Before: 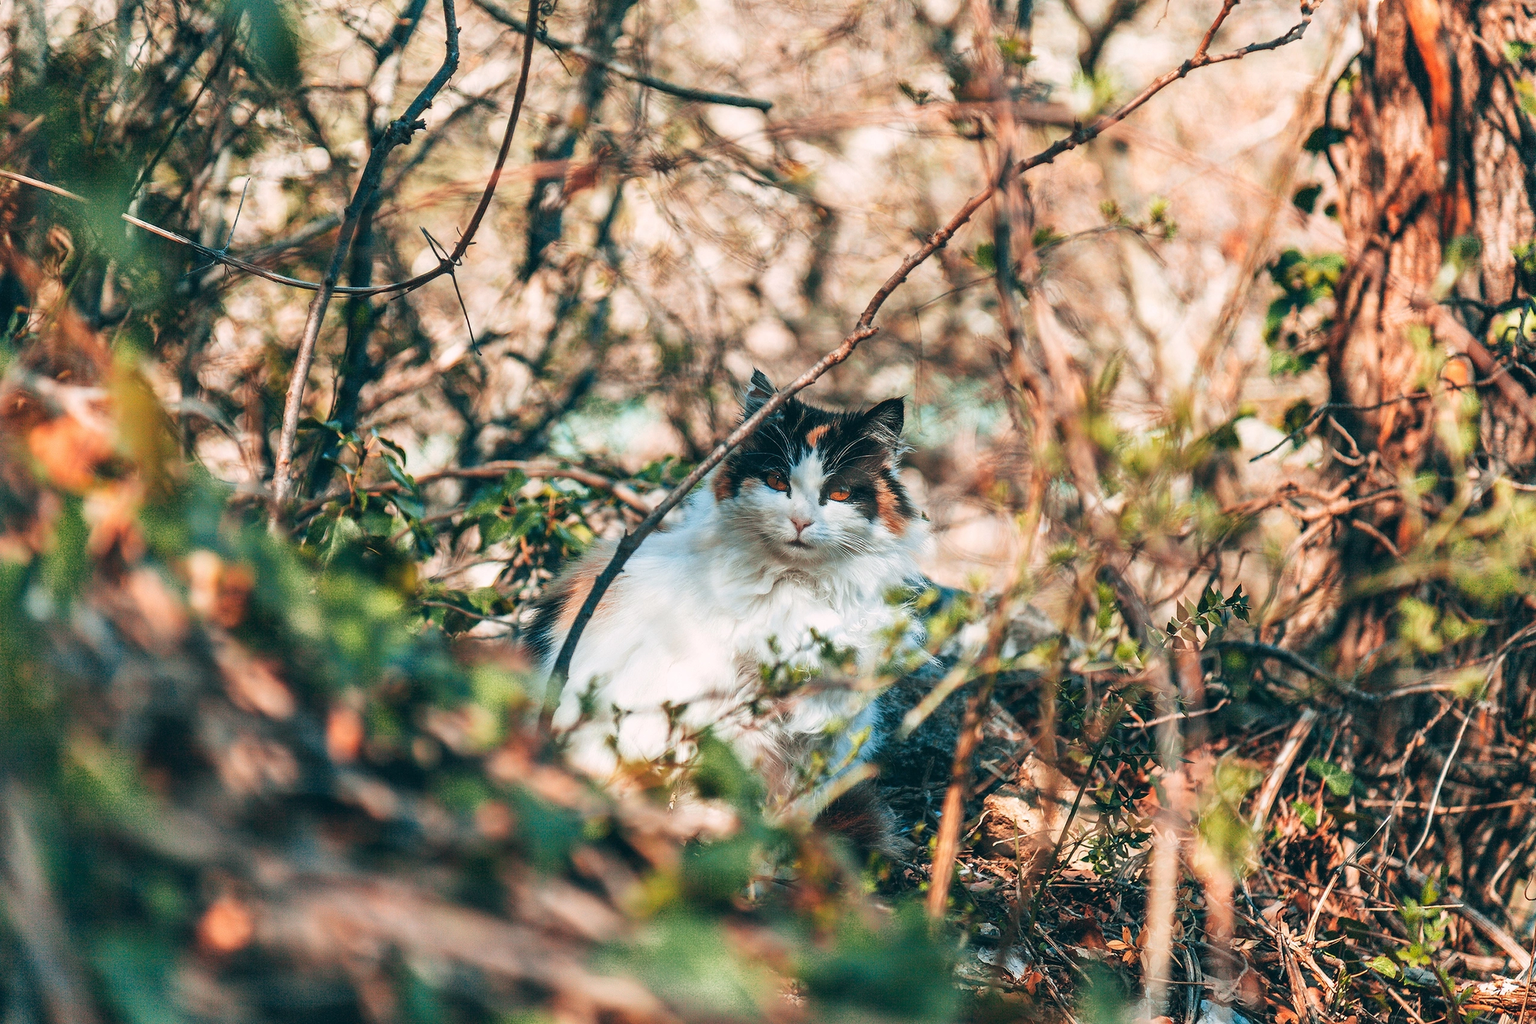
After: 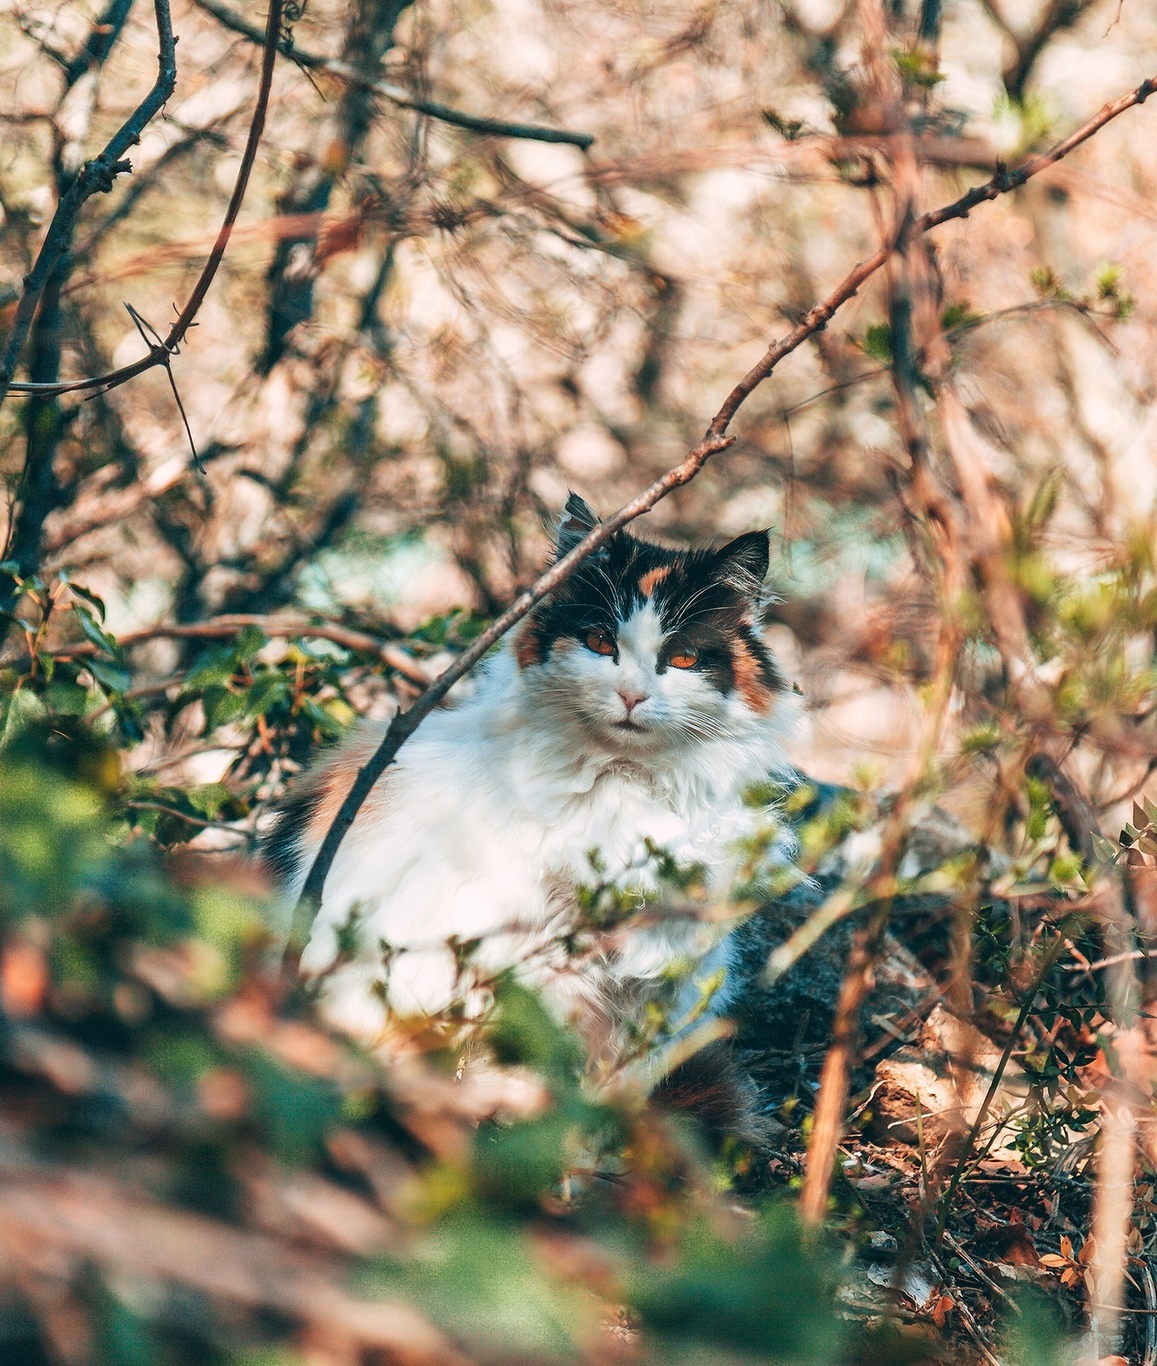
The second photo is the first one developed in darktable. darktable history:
crop: left 21.293%, right 22.2%
